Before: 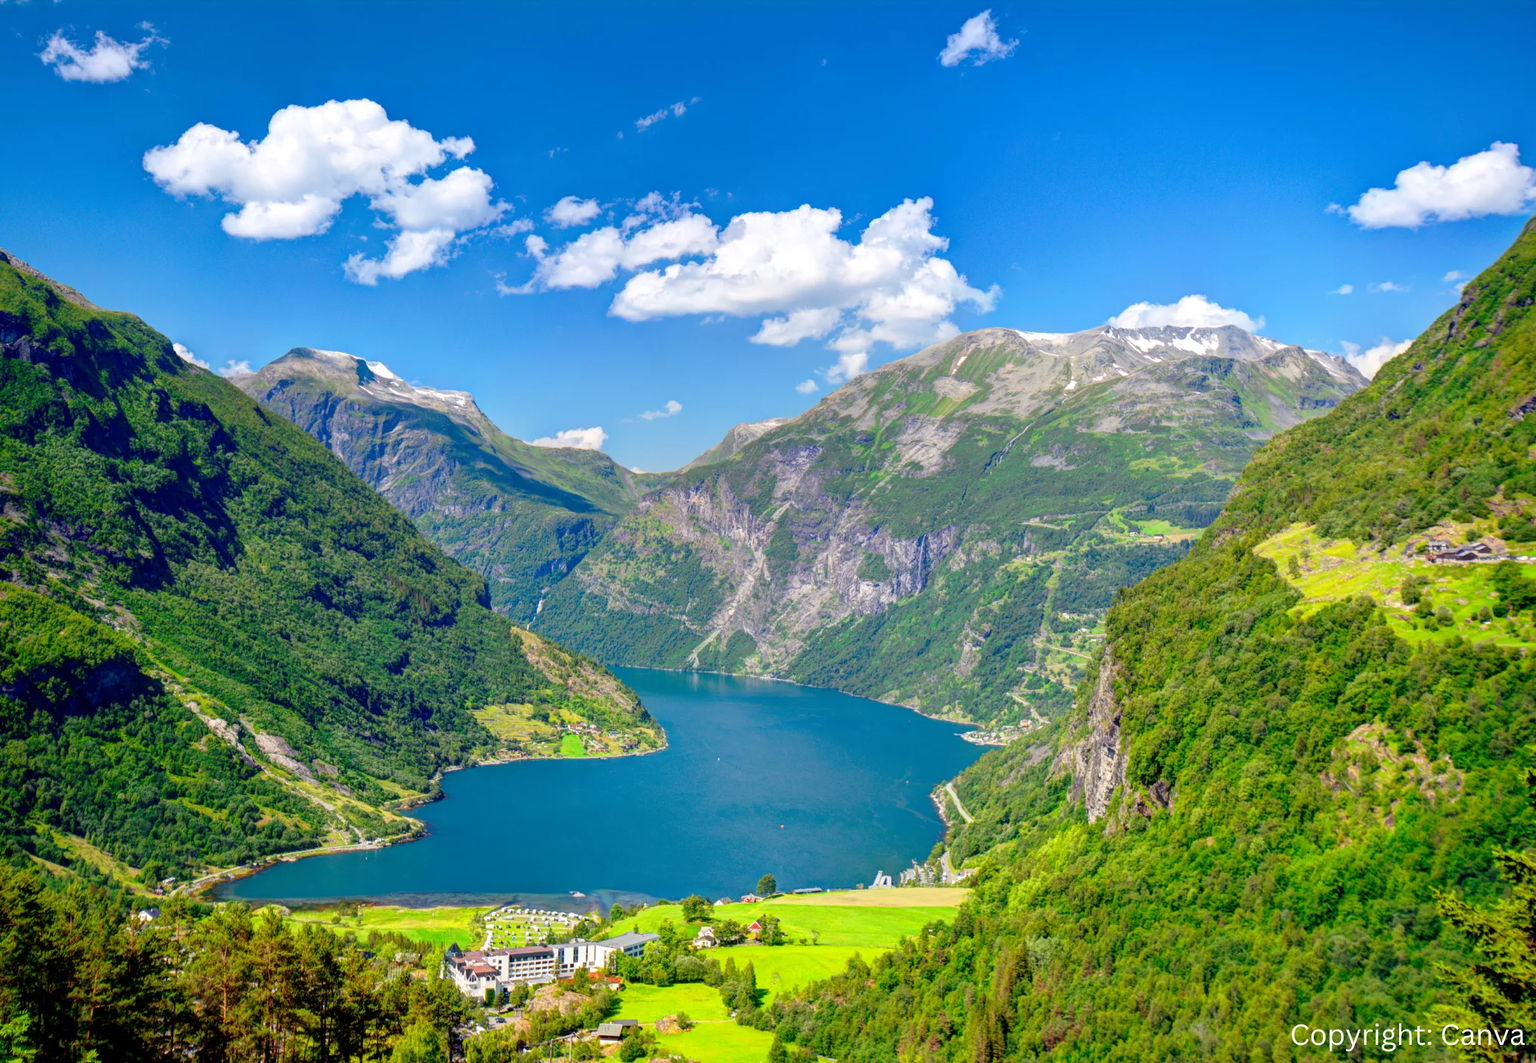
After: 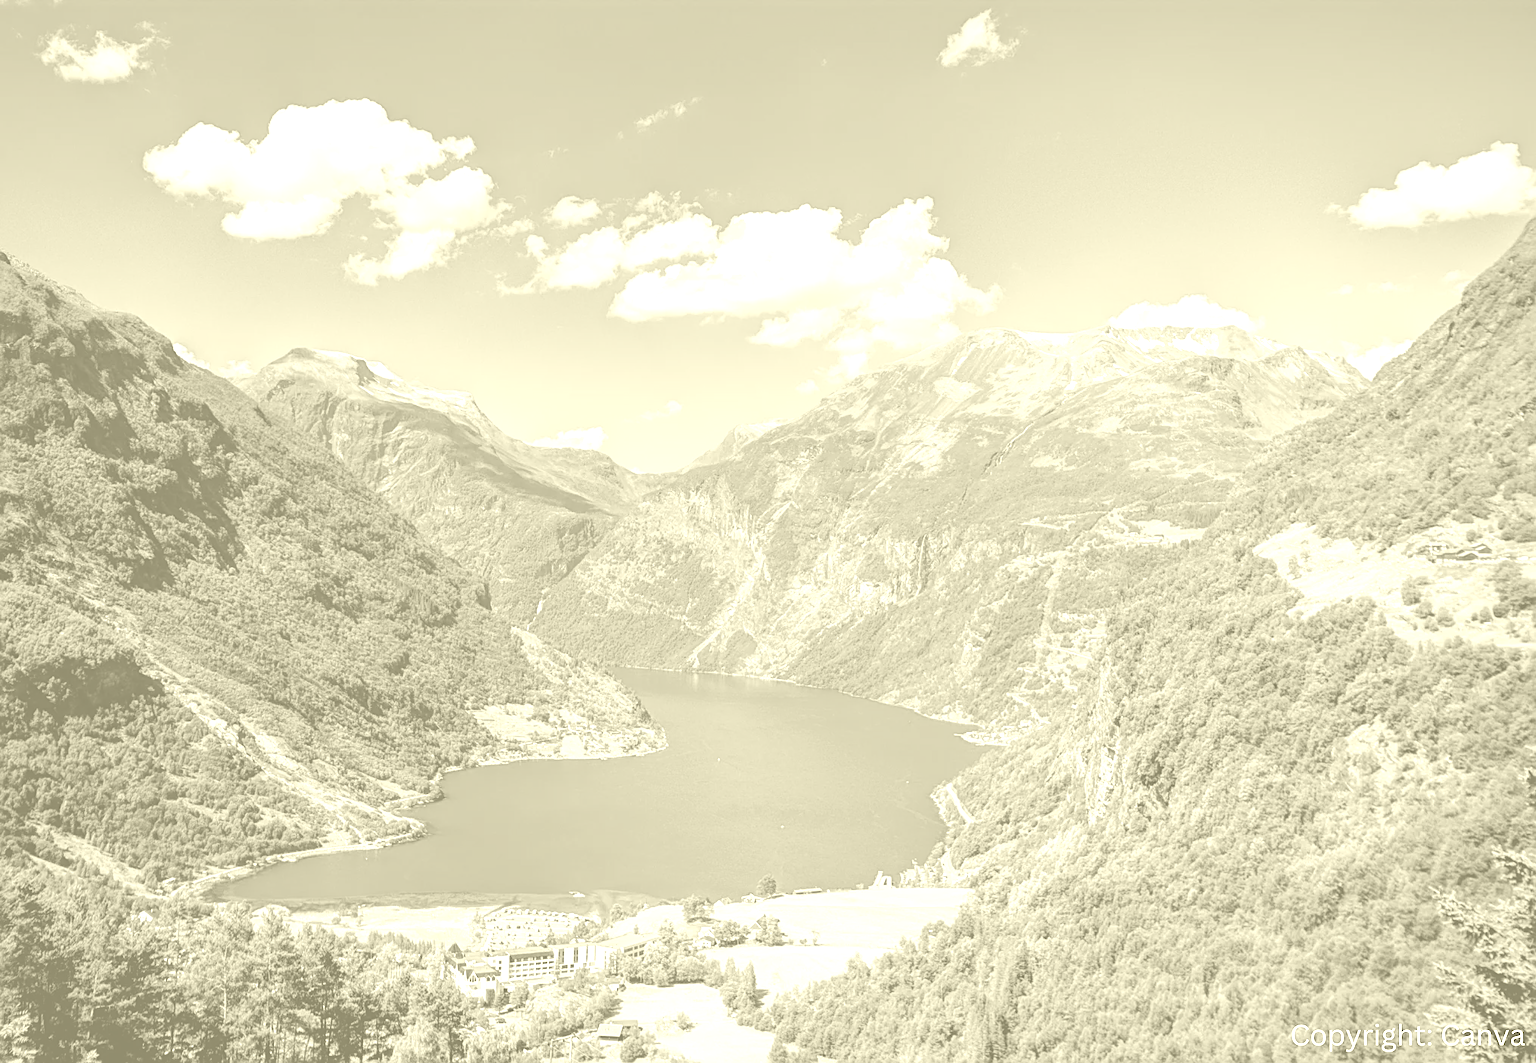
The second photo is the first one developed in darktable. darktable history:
sharpen: on, module defaults
exposure: black level correction -0.002, exposure 0.708 EV, compensate exposure bias true, compensate highlight preservation false
colorize: hue 43.2°, saturation 40%, version 1
